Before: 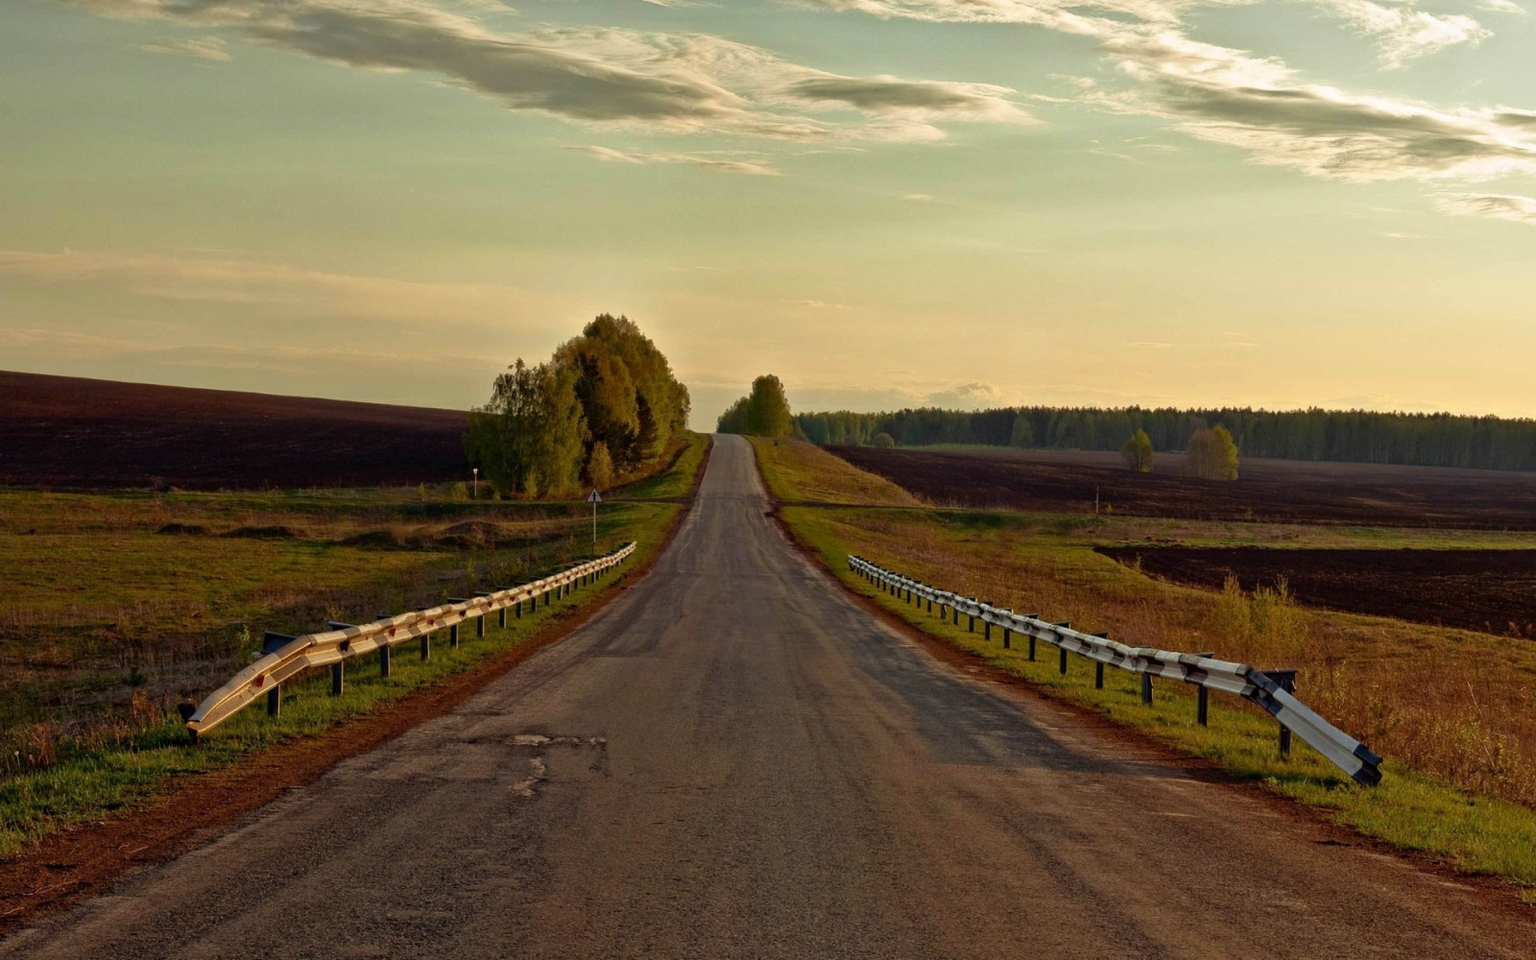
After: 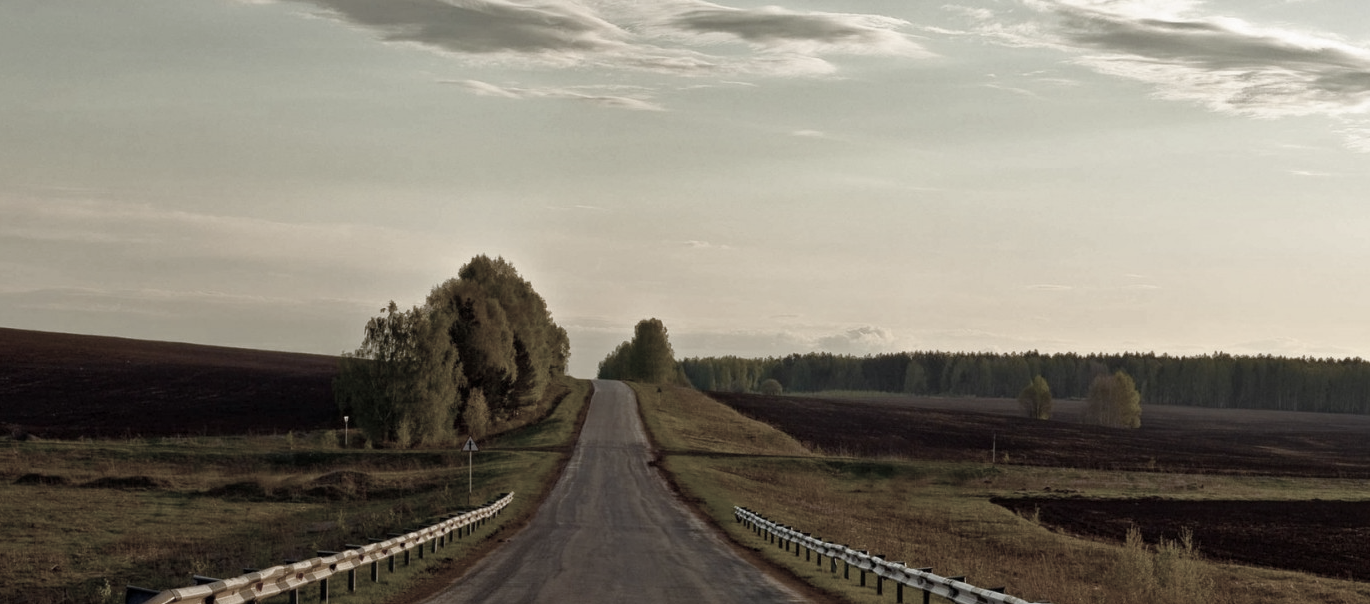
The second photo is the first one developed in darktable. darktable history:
crop and rotate: left 9.345%, top 7.22%, right 4.982%, bottom 32.331%
color balance rgb: perceptual saturation grading › global saturation 20%, perceptual saturation grading › highlights -25%, perceptual saturation grading › shadows 50%
color correction: saturation 0.3
